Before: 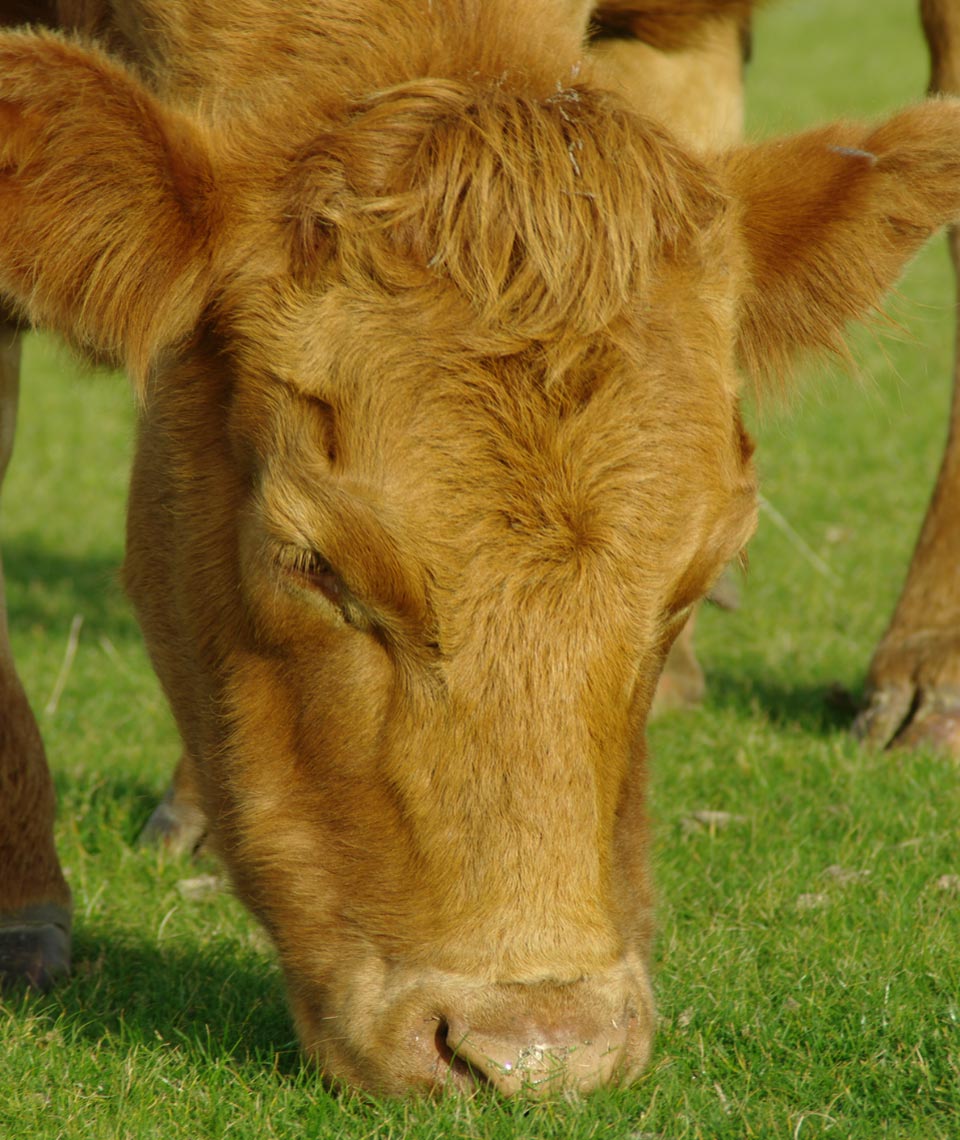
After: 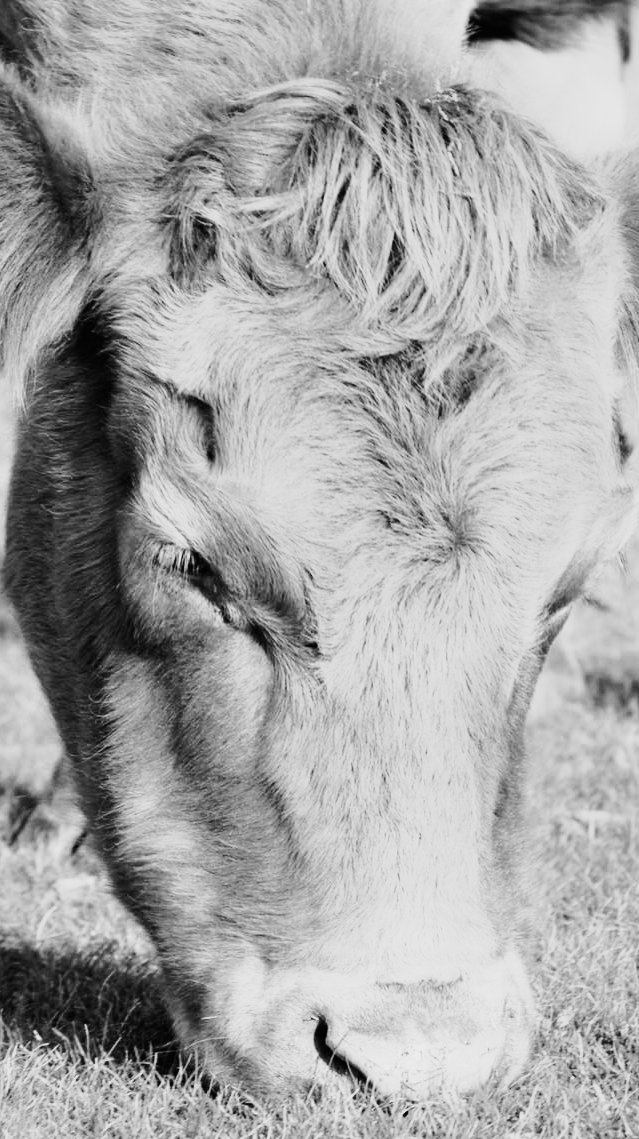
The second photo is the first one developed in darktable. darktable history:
rgb curve: curves: ch0 [(0, 0) (0.21, 0.15) (0.24, 0.21) (0.5, 0.75) (0.75, 0.96) (0.89, 0.99) (1, 1)]; ch1 [(0, 0.02) (0.21, 0.13) (0.25, 0.2) (0.5, 0.67) (0.75, 0.9) (0.89, 0.97) (1, 1)]; ch2 [(0, 0.02) (0.21, 0.13) (0.25, 0.2) (0.5, 0.67) (0.75, 0.9) (0.89, 0.97) (1, 1)], compensate middle gray true
tone curve: curves: ch0 [(0, 0) (0.035, 0.017) (0.131, 0.108) (0.279, 0.279) (0.476, 0.554) (0.617, 0.693) (0.704, 0.77) (0.801, 0.854) (0.895, 0.927) (1, 0.976)]; ch1 [(0, 0) (0.318, 0.278) (0.444, 0.427) (0.493, 0.493) (0.537, 0.547) (0.594, 0.616) (0.746, 0.764) (1, 1)]; ch2 [(0, 0) (0.316, 0.292) (0.381, 0.37) (0.423, 0.448) (0.476, 0.482) (0.502, 0.498) (0.529, 0.532) (0.583, 0.608) (0.639, 0.657) (0.7, 0.7) (0.861, 0.808) (1, 0.951)], color space Lab, independent channels, preserve colors none
crop and rotate: left 12.673%, right 20.66%
monochrome: a -4.13, b 5.16, size 1
